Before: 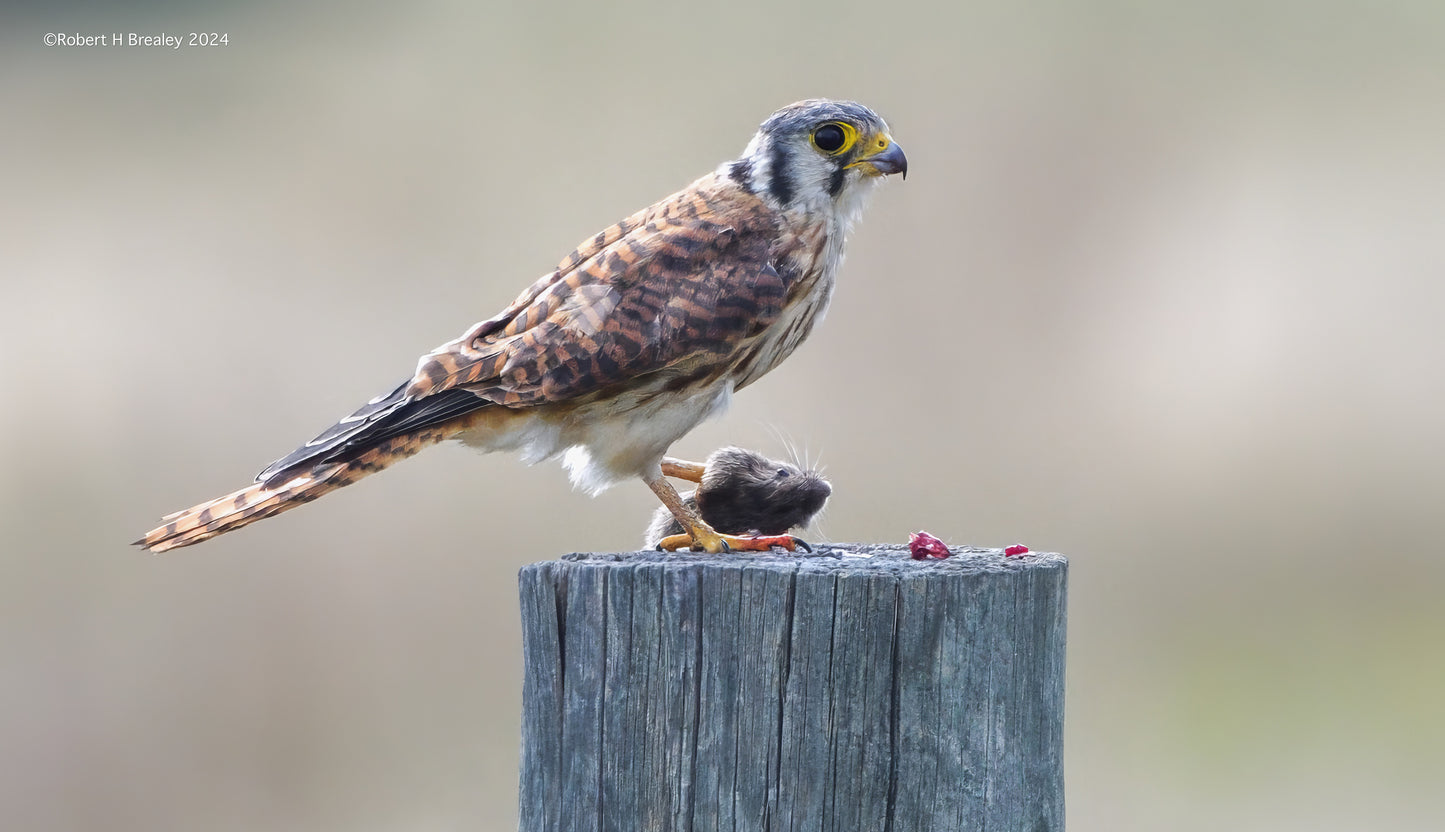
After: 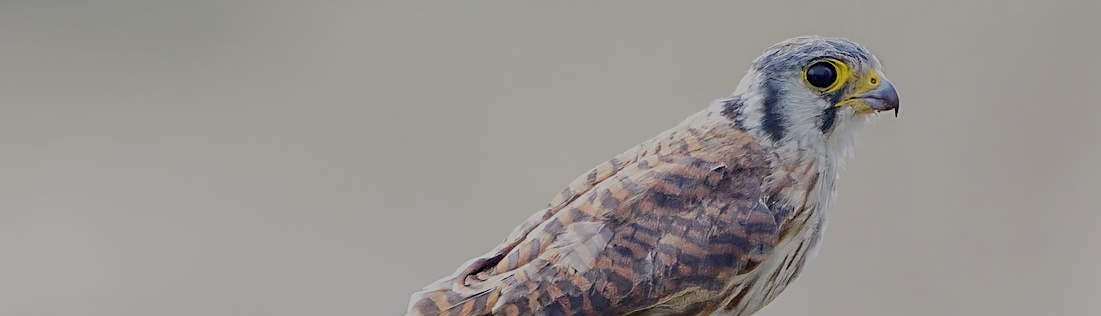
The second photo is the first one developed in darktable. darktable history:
crop: left 0.579%, top 7.627%, right 23.167%, bottom 54.275%
sharpen: amount 0.6
filmic rgb: black relative exposure -7 EV, white relative exposure 6 EV, threshold 3 EV, target black luminance 0%, hardness 2.73, latitude 61.22%, contrast 0.691, highlights saturation mix 10%, shadows ↔ highlights balance -0.073%, preserve chrominance no, color science v4 (2020), iterations of high-quality reconstruction 10, contrast in shadows soft, contrast in highlights soft, enable highlight reconstruction true
